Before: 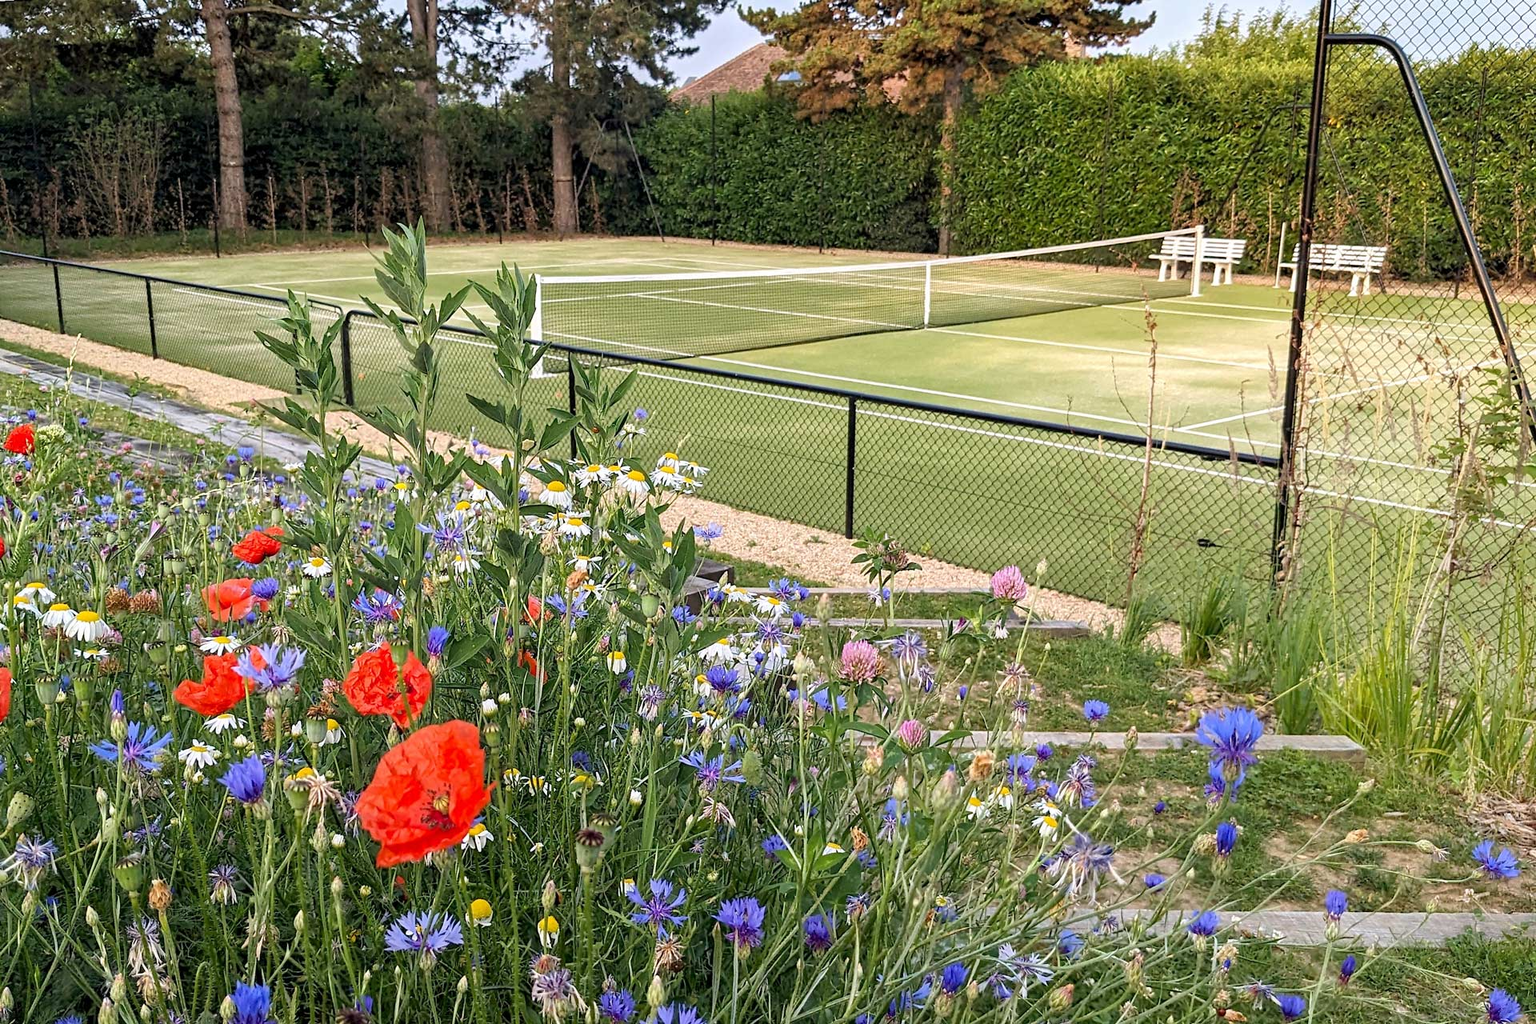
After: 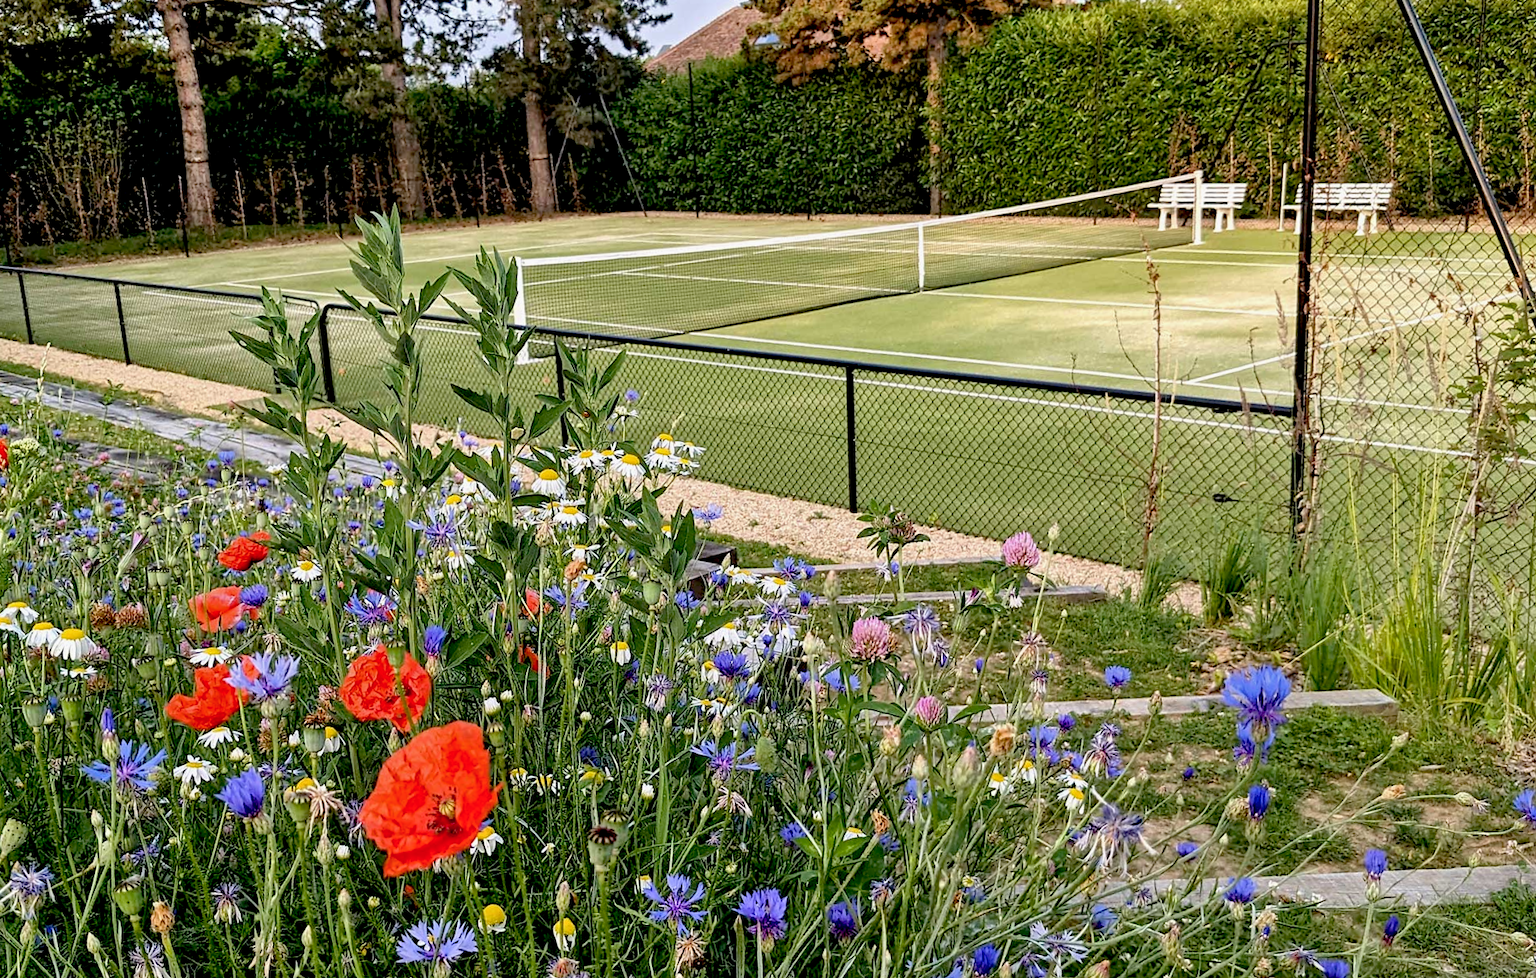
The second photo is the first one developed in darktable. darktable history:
exposure: black level correction 0.029, exposure -0.073 EV, compensate highlight preservation false
color balance rgb: linear chroma grading › shadows -3%, linear chroma grading › highlights -4%
white balance: emerald 1
rotate and perspective: rotation -3°, crop left 0.031, crop right 0.968, crop top 0.07, crop bottom 0.93
shadows and highlights: soften with gaussian
